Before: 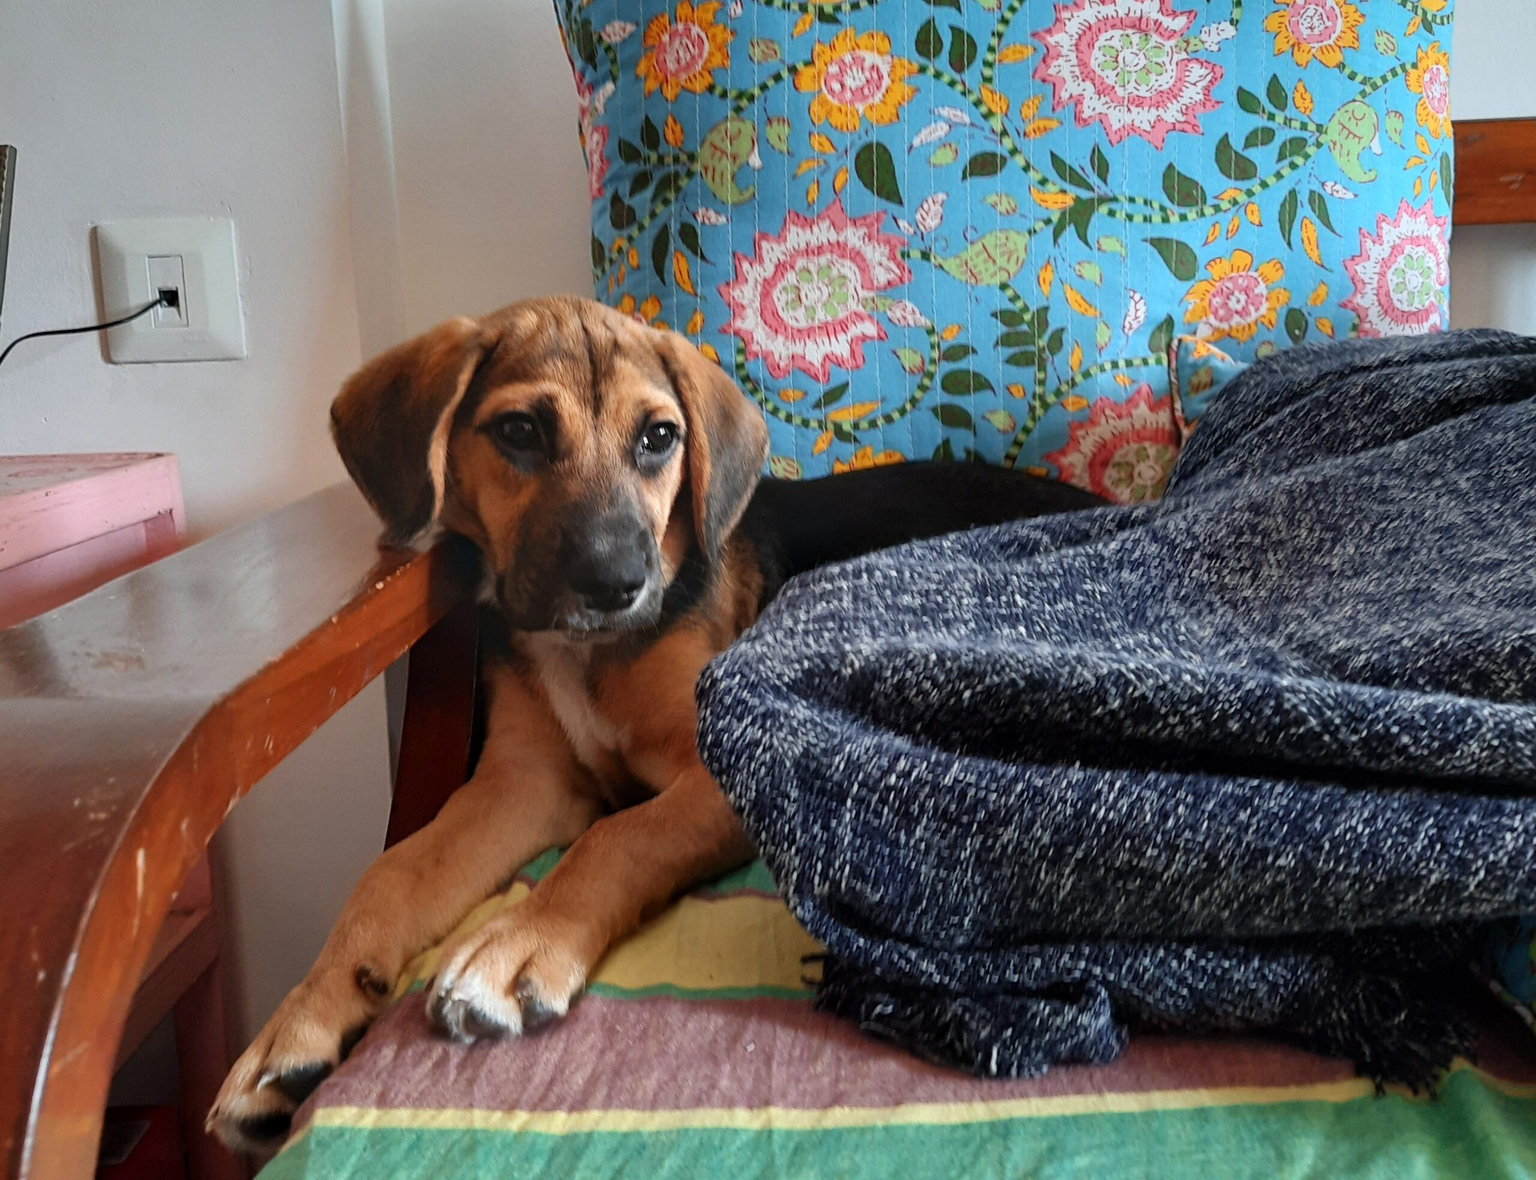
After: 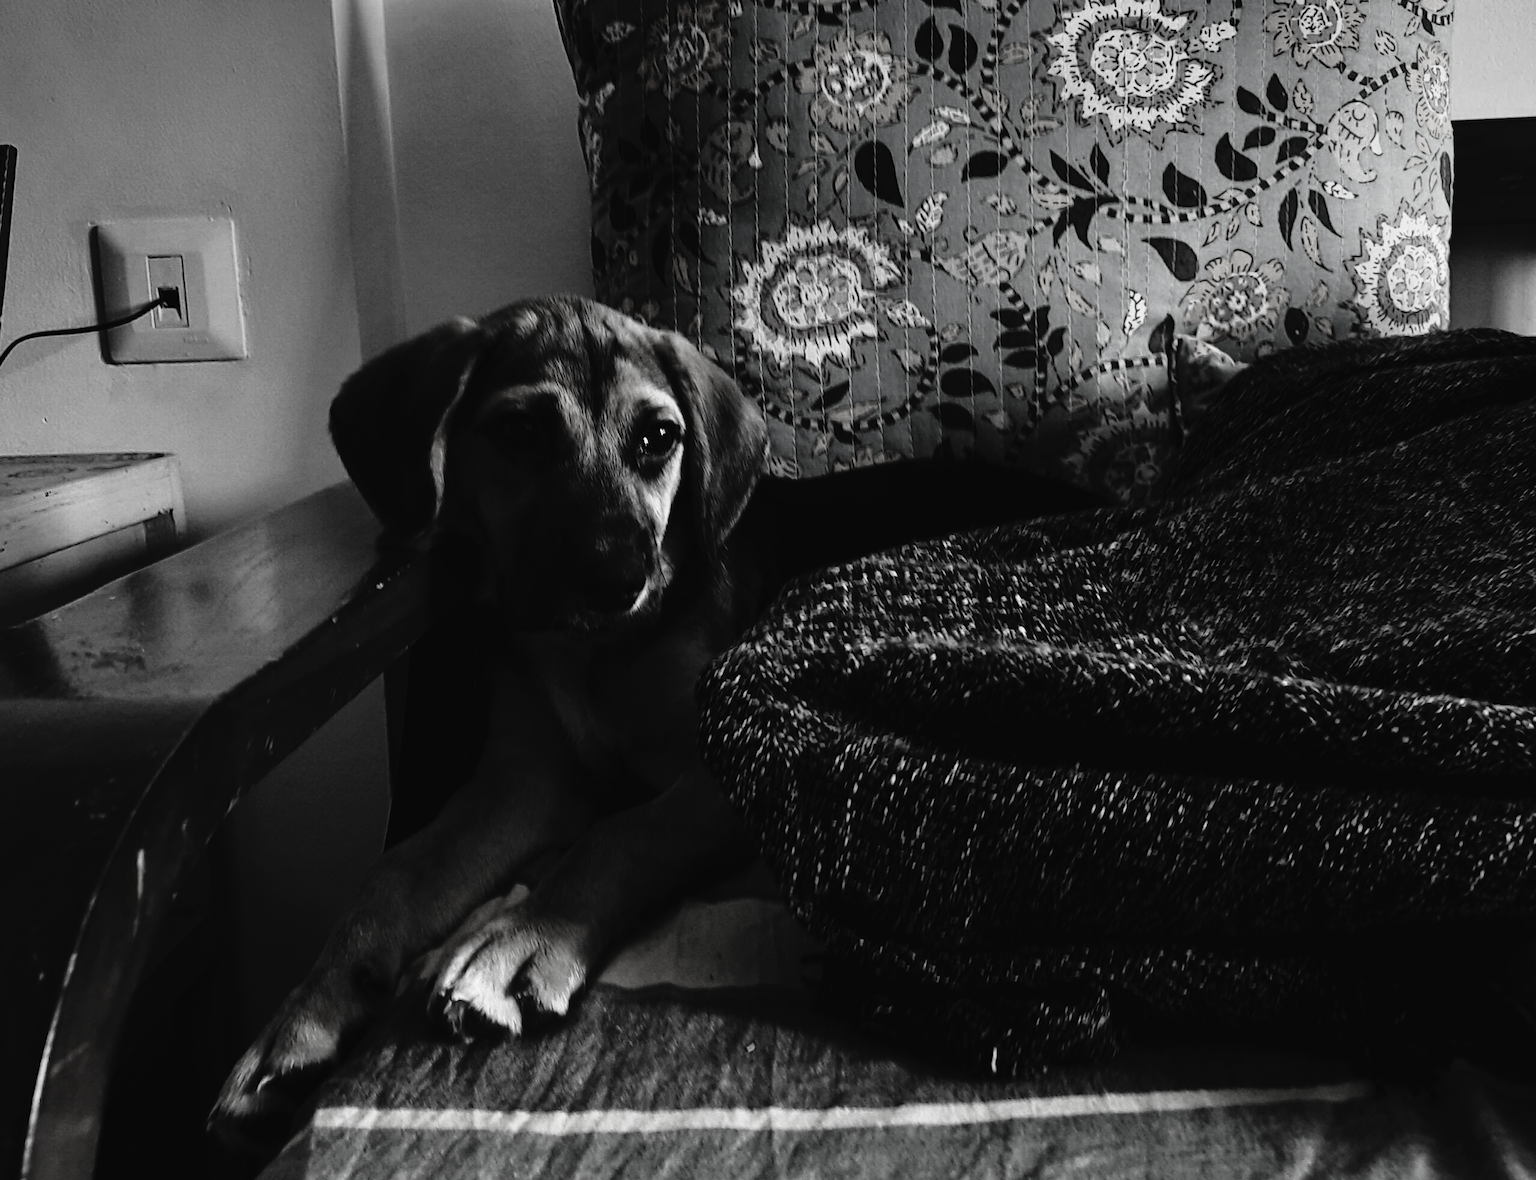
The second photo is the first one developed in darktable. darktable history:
tone curve: curves: ch0 [(0, 0.022) (0.177, 0.086) (0.392, 0.438) (0.704, 0.844) (0.858, 0.938) (1, 0.981)]; ch1 [(0, 0) (0.402, 0.36) (0.476, 0.456) (0.498, 0.501) (0.518, 0.521) (0.58, 0.598) (0.619, 0.65) (0.692, 0.737) (1, 1)]; ch2 [(0, 0) (0.415, 0.438) (0.483, 0.499) (0.503, 0.507) (0.526, 0.537) (0.563, 0.624) (0.626, 0.714) (0.699, 0.753) (0.997, 0.858)], preserve colors none
contrast brightness saturation: contrast -0.027, brightness -0.597, saturation -0.989
